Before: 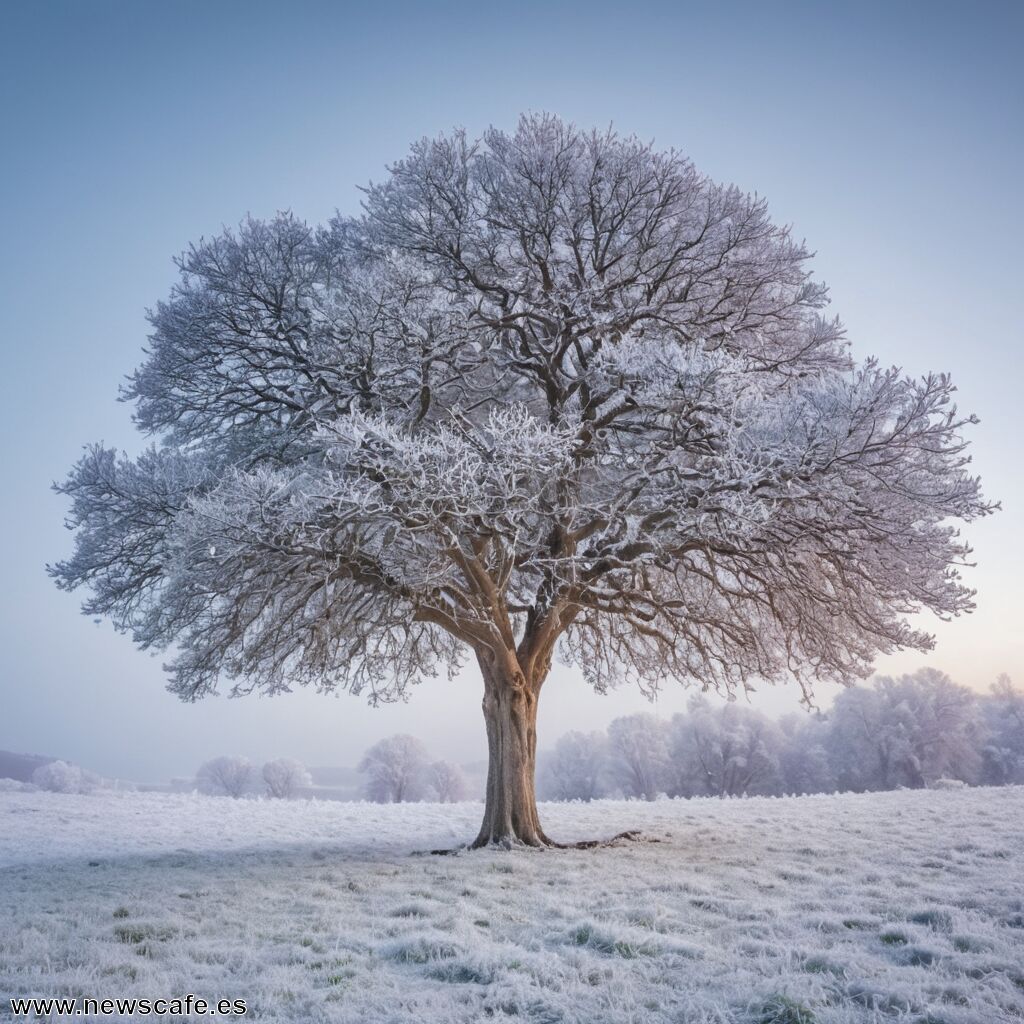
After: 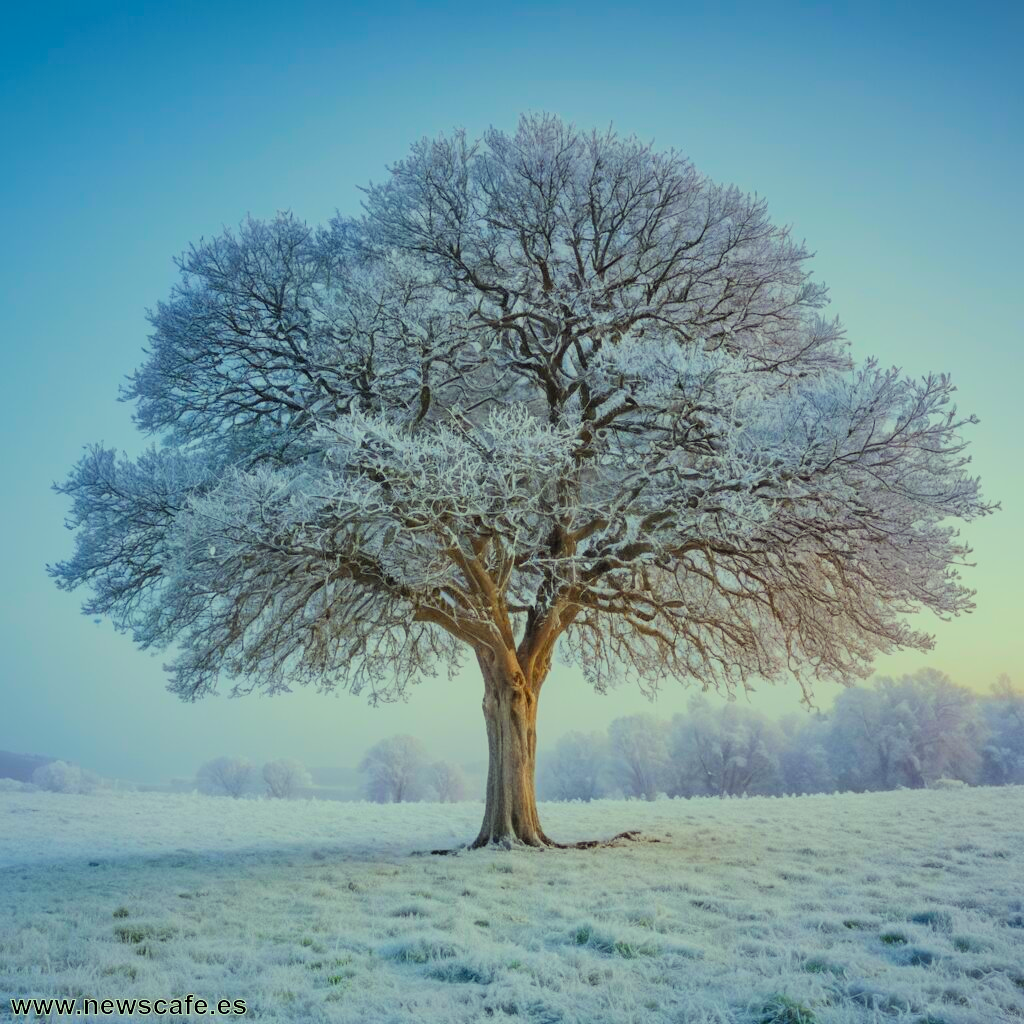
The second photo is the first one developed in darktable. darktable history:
filmic rgb: black relative exposure -7.65 EV, white relative exposure 4.56 EV, hardness 3.61, color science v6 (2022)
color correction: highlights a* -10.77, highlights b* 9.8, saturation 1.72
